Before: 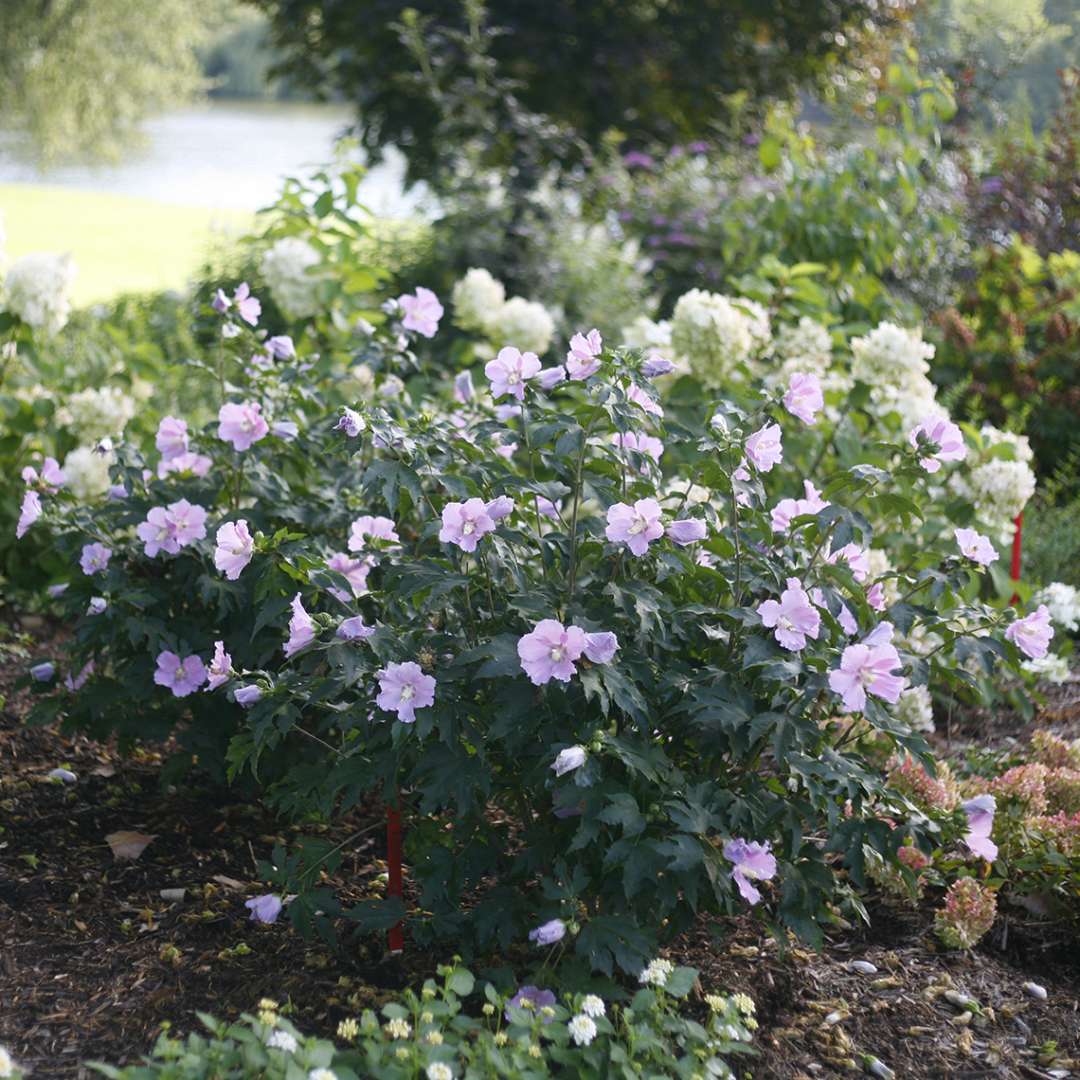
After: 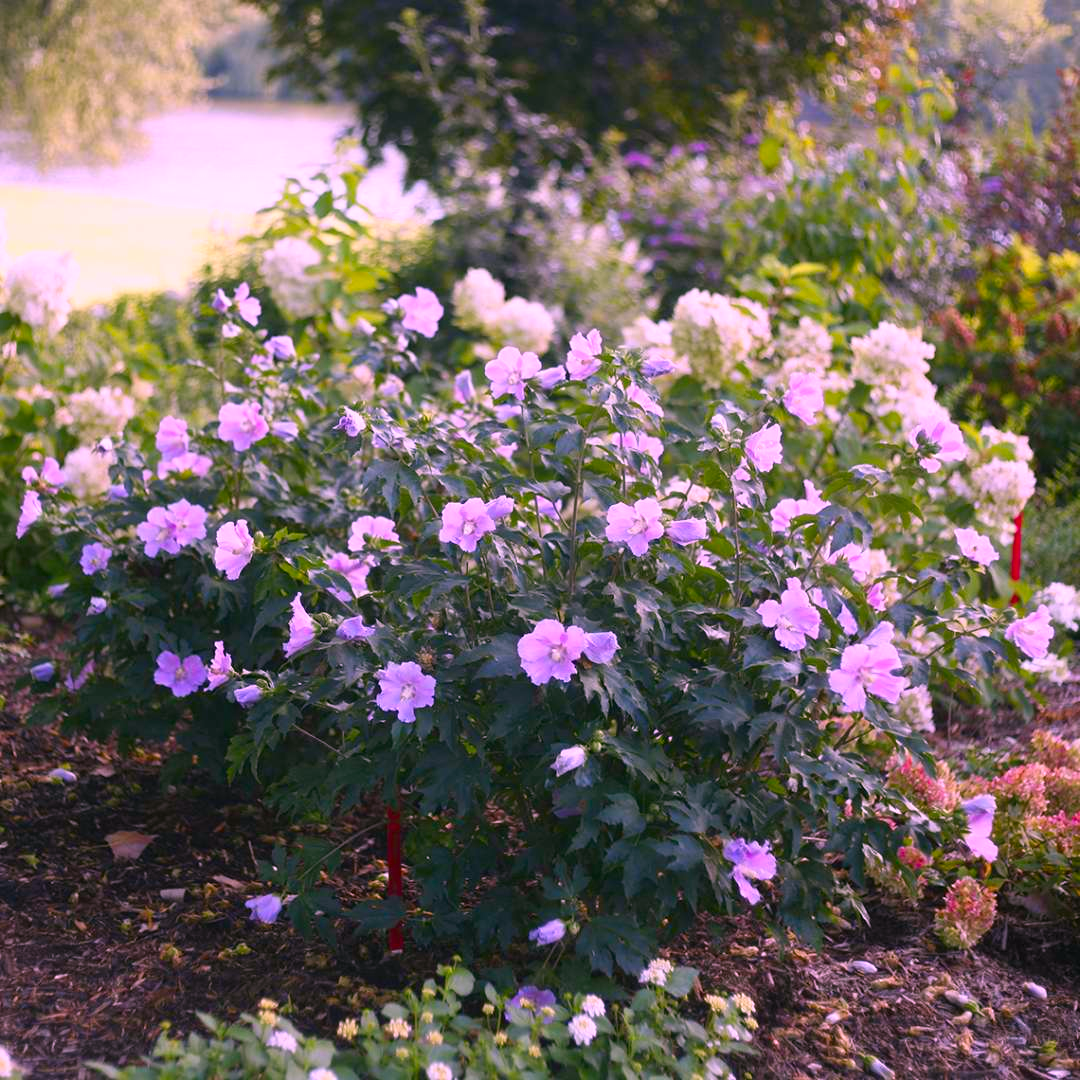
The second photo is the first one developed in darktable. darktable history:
color correction: highlights a* 18.99, highlights b* -11.82, saturation 1.64
